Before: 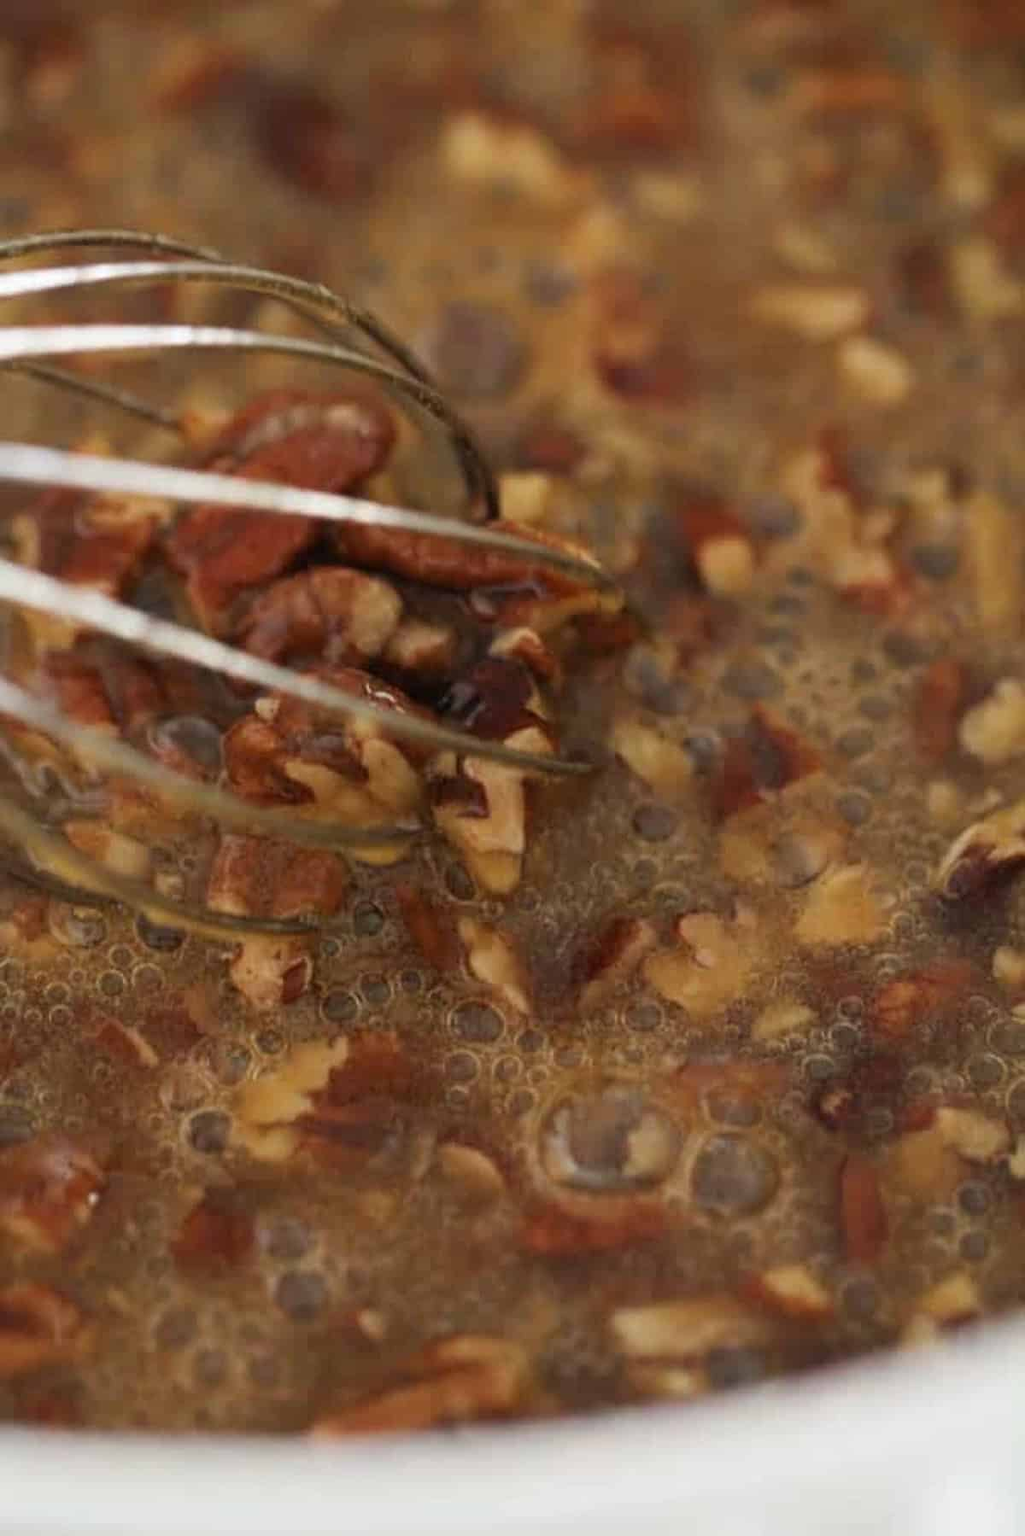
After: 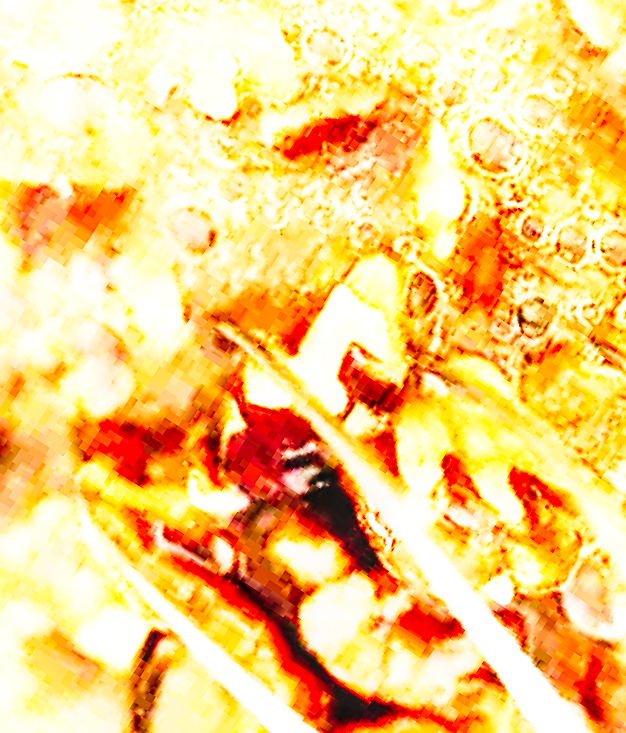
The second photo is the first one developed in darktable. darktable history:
tone equalizer: mask exposure compensation -0.485 EV
local contrast: on, module defaults
sharpen: on, module defaults
crop and rotate: angle 147.21°, left 9.154%, top 15.629%, right 4.592%, bottom 16.974%
tone curve: curves: ch0 [(0, 0) (0.003, 0.002) (0.011, 0.005) (0.025, 0.011) (0.044, 0.017) (0.069, 0.021) (0.1, 0.027) (0.136, 0.035) (0.177, 0.05) (0.224, 0.076) (0.277, 0.126) (0.335, 0.212) (0.399, 0.333) (0.468, 0.473) (0.543, 0.627) (0.623, 0.784) (0.709, 0.9) (0.801, 0.963) (0.898, 0.988) (1, 1)], preserve colors none
exposure: black level correction 0, exposure 1.759 EV, compensate highlight preservation false
base curve: curves: ch0 [(0, 0) (0, 0.001) (0.001, 0.001) (0.004, 0.002) (0.007, 0.004) (0.015, 0.013) (0.033, 0.045) (0.052, 0.096) (0.075, 0.17) (0.099, 0.241) (0.163, 0.42) (0.219, 0.55) (0.259, 0.616) (0.327, 0.722) (0.365, 0.765) (0.522, 0.873) (0.547, 0.881) (0.689, 0.919) (0.826, 0.952) (1, 1)], preserve colors none
